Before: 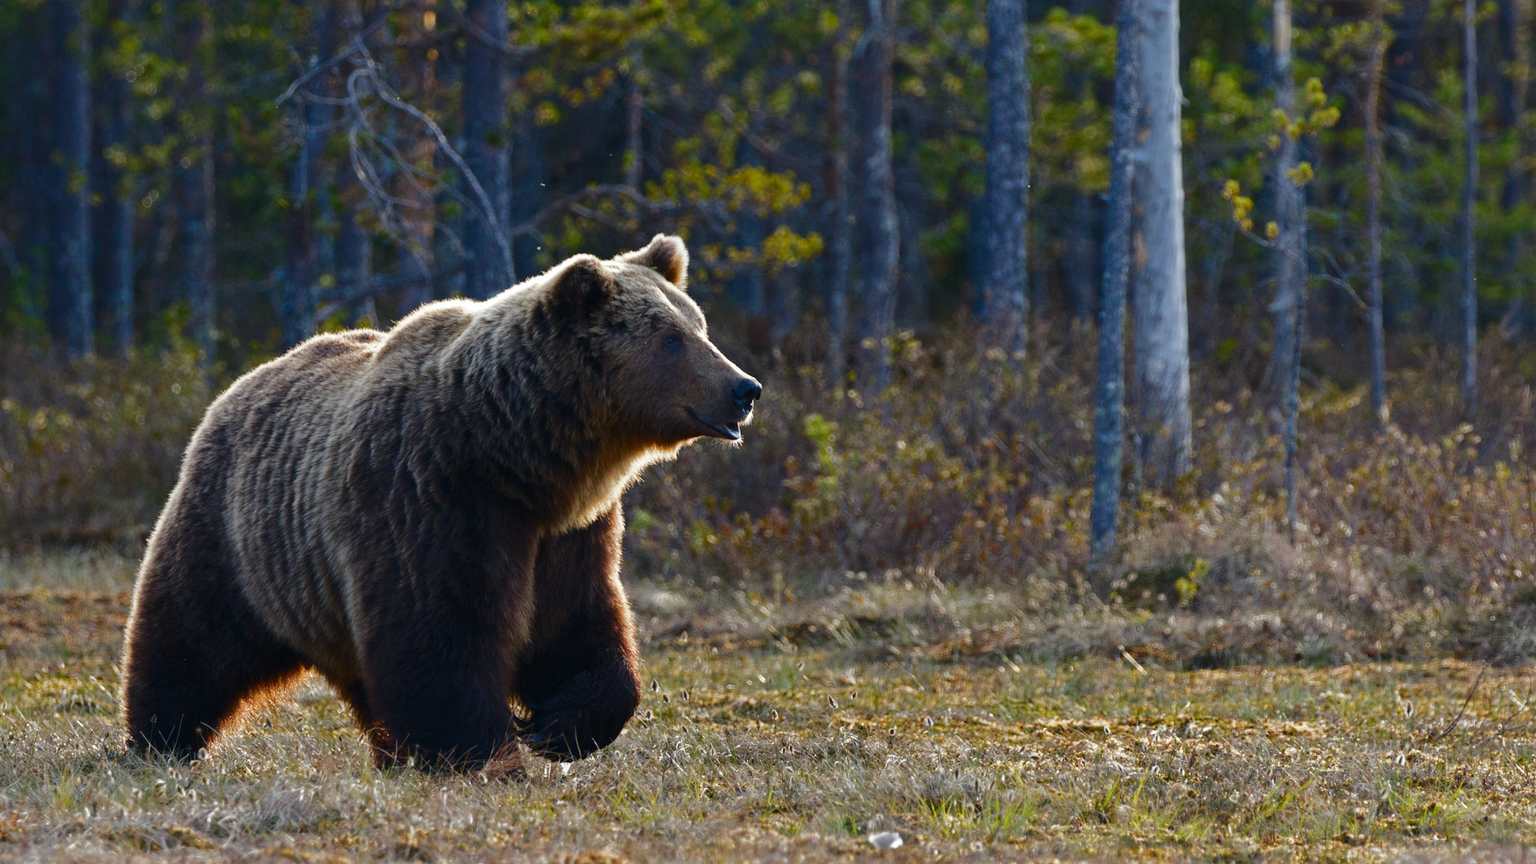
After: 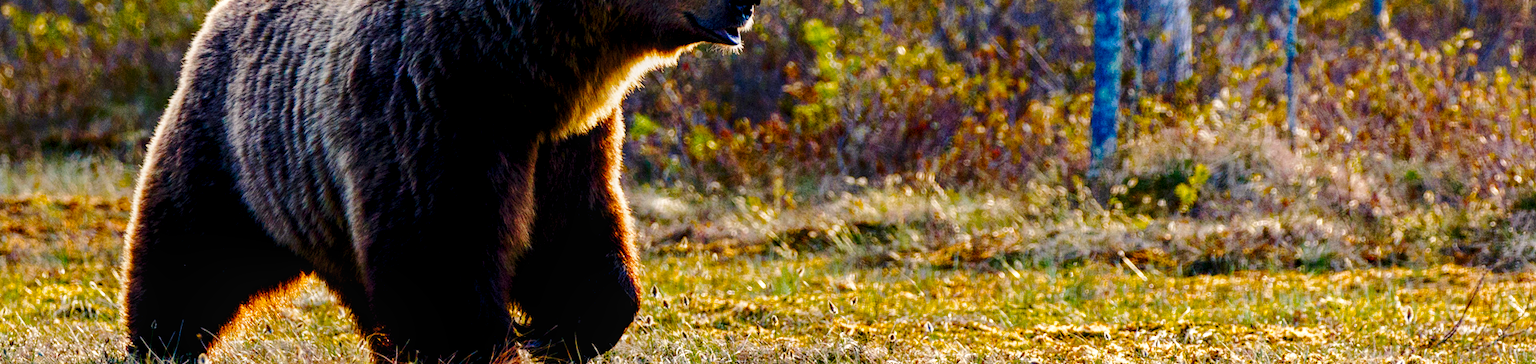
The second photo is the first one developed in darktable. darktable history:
color balance rgb: highlights gain › chroma 3.237%, highlights gain › hue 55.84°, global offset › luminance -0.893%, linear chroma grading › global chroma 8.408%, perceptual saturation grading › global saturation 35.084%, perceptual saturation grading › highlights -29.865%, perceptual saturation grading › shadows 34.808%, global vibrance 20%
local contrast: on, module defaults
crop: top 45.681%, bottom 12.135%
base curve: curves: ch0 [(0, 0) (0.028, 0.03) (0.121, 0.232) (0.46, 0.748) (0.859, 0.968) (1, 1)], preserve colors none
